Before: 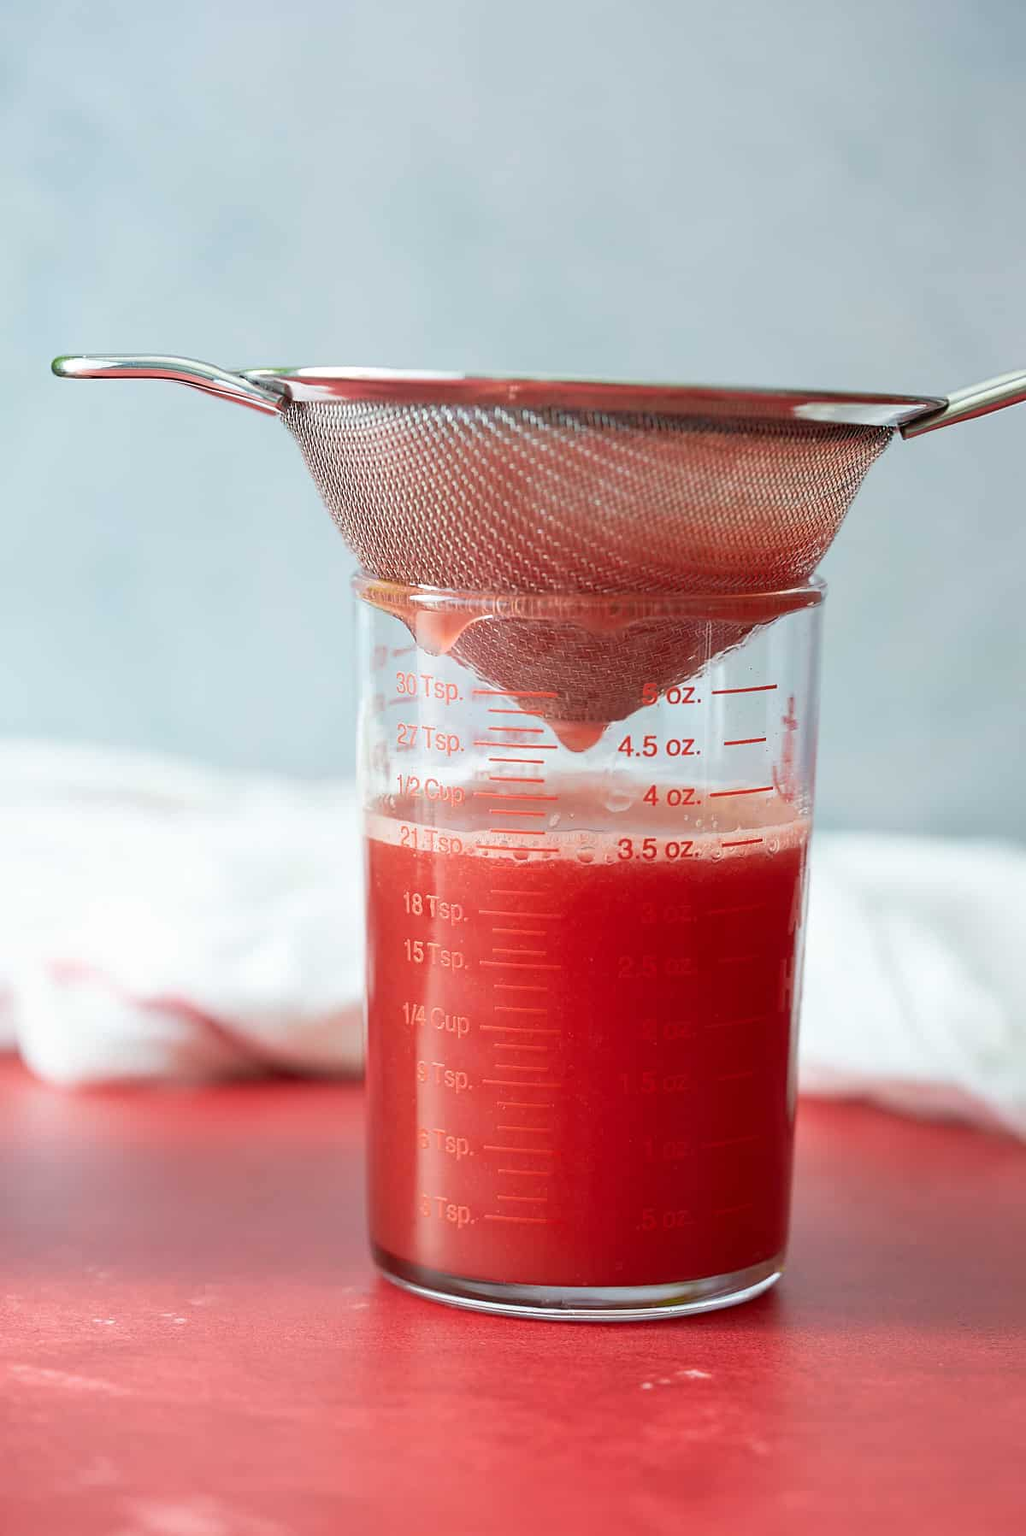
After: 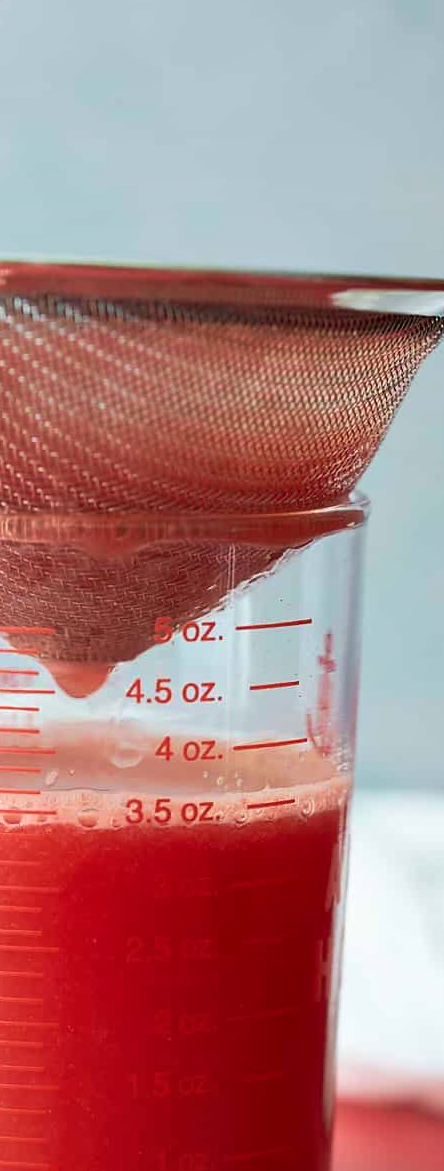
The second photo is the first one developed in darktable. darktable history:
shadows and highlights: shadows 36.55, highlights -28.02, soften with gaussian
crop and rotate: left 49.787%, top 10.147%, right 13.151%, bottom 24.636%
velvia: on, module defaults
contrast brightness saturation: contrast 0.074
